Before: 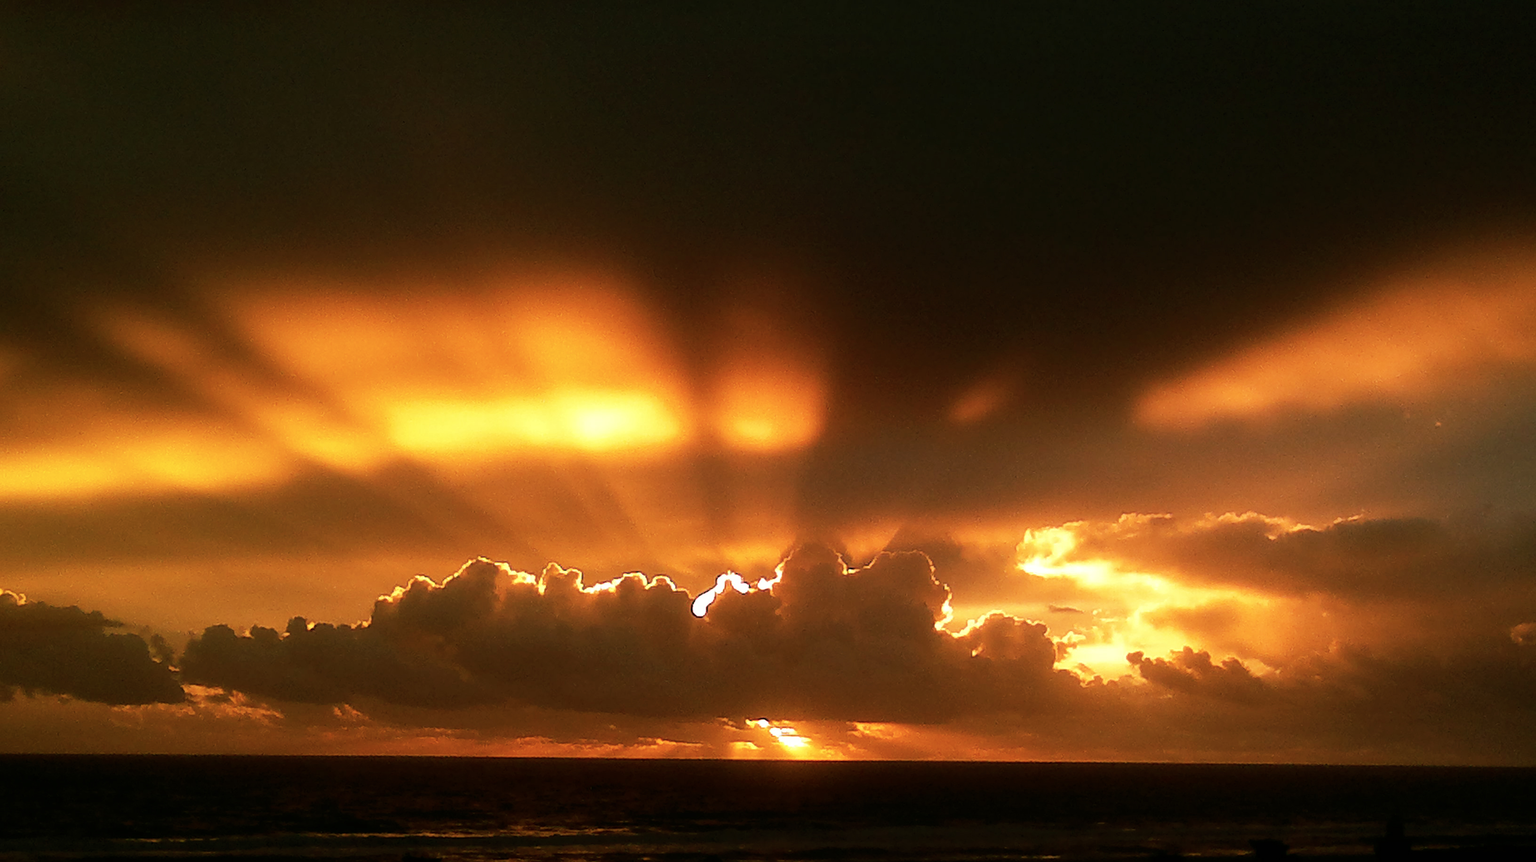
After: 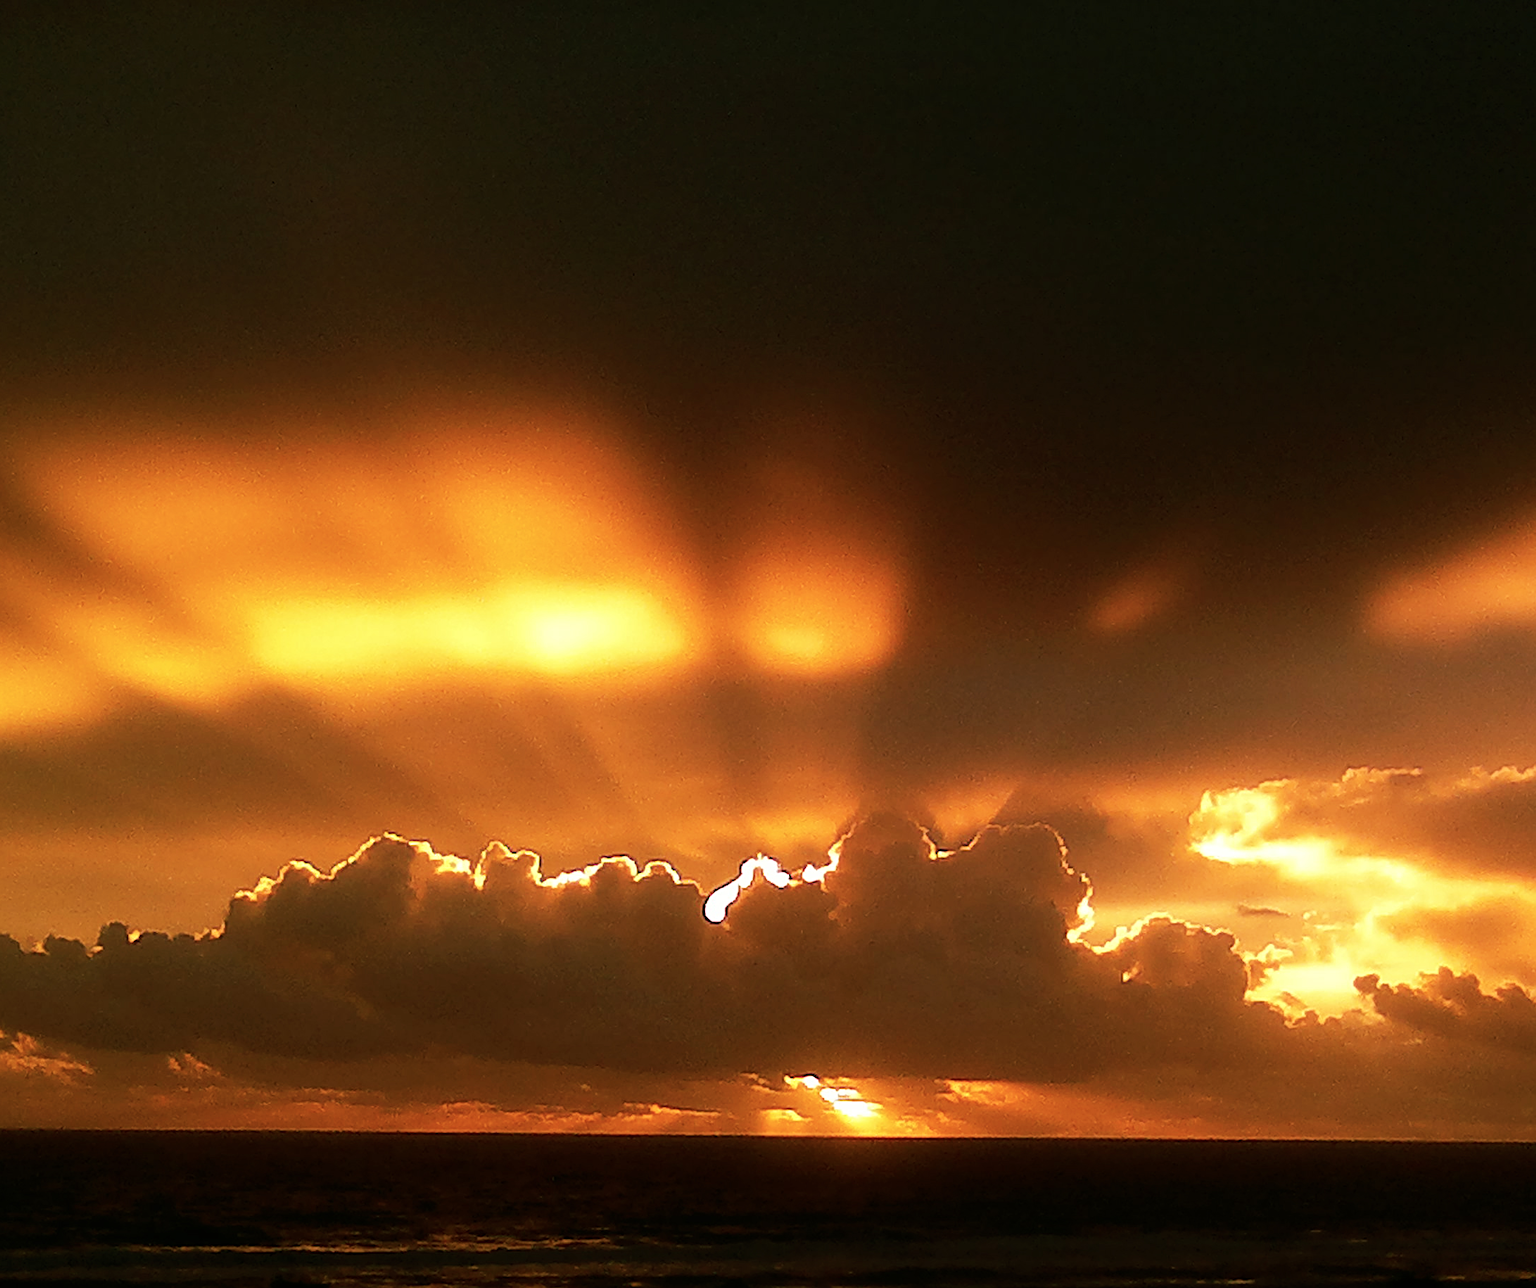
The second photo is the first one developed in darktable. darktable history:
sharpen: radius 2.479, amount 0.321
crop and rotate: left 14.422%, right 18.69%
